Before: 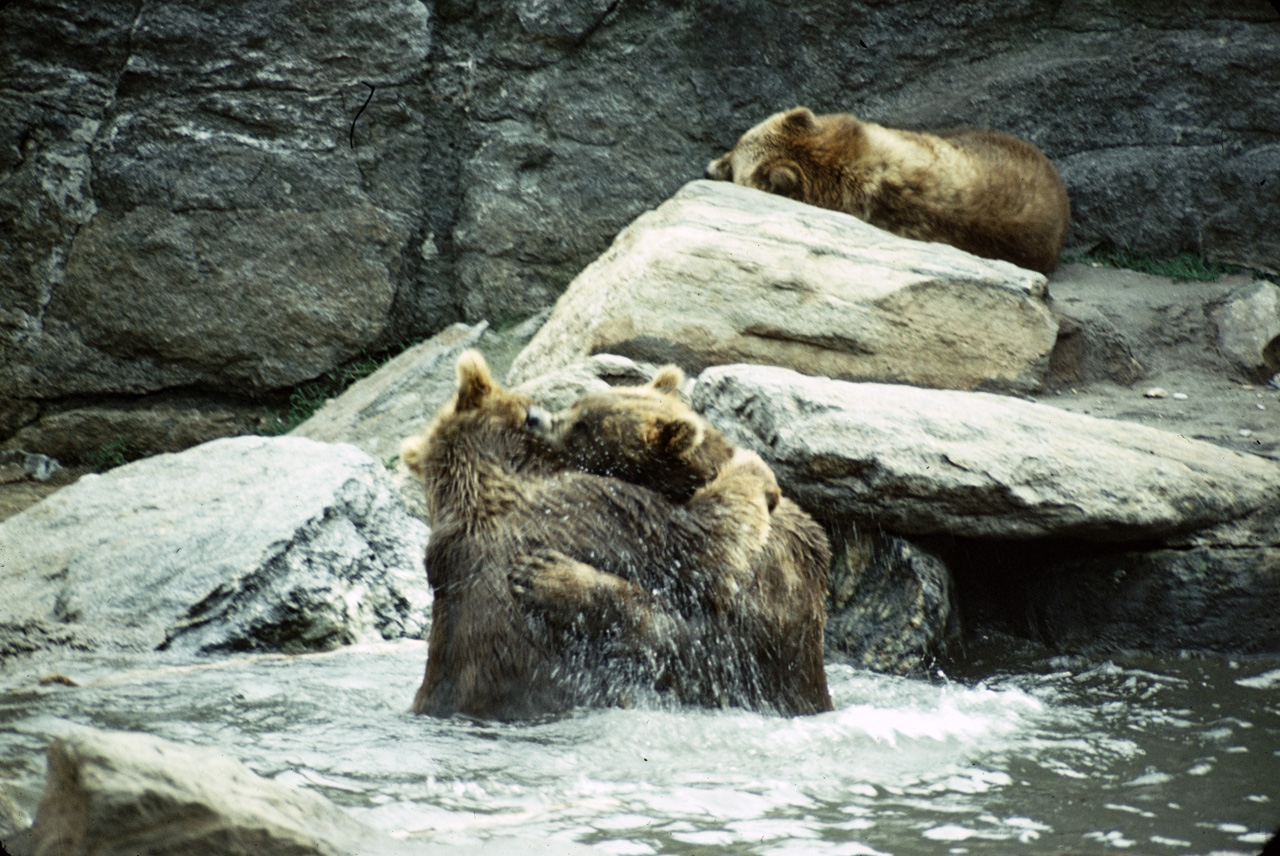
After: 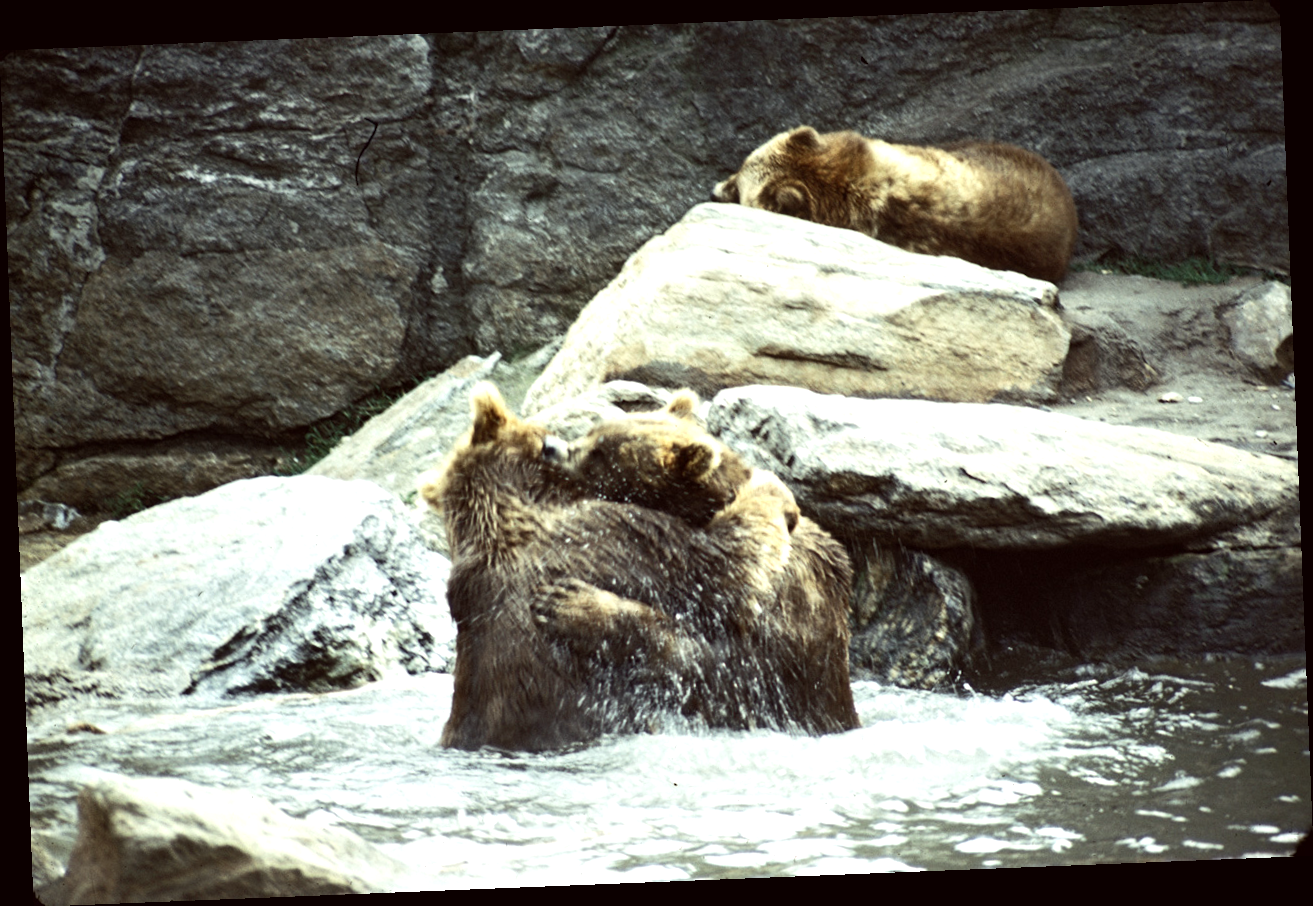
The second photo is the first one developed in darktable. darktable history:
tone equalizer: -8 EV 0.001 EV, -7 EV -0.002 EV, -6 EV 0.002 EV, -5 EV -0.03 EV, -4 EV -0.116 EV, -3 EV -0.169 EV, -2 EV 0.24 EV, -1 EV 0.702 EV, +0 EV 0.493 EV
color balance: mode lift, gamma, gain (sRGB), lift [1, 1.049, 1, 1]
rotate and perspective: rotation -2.29°, automatic cropping off
